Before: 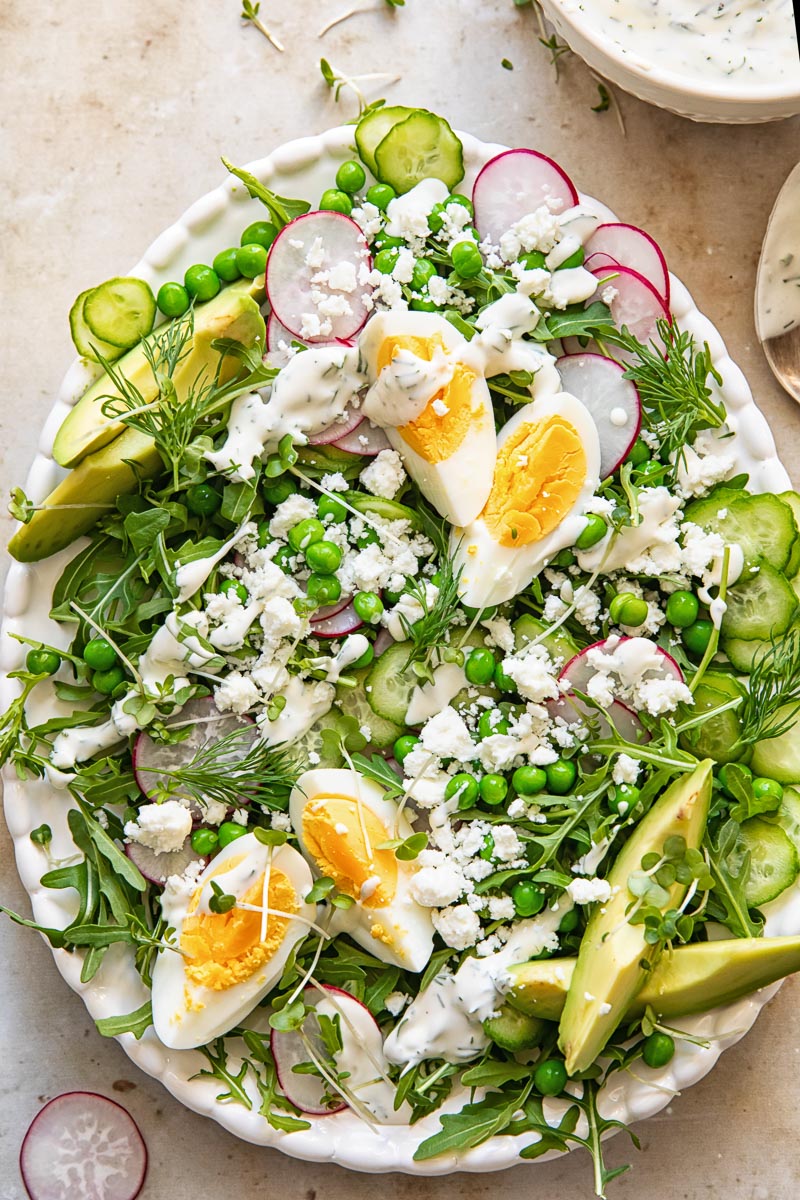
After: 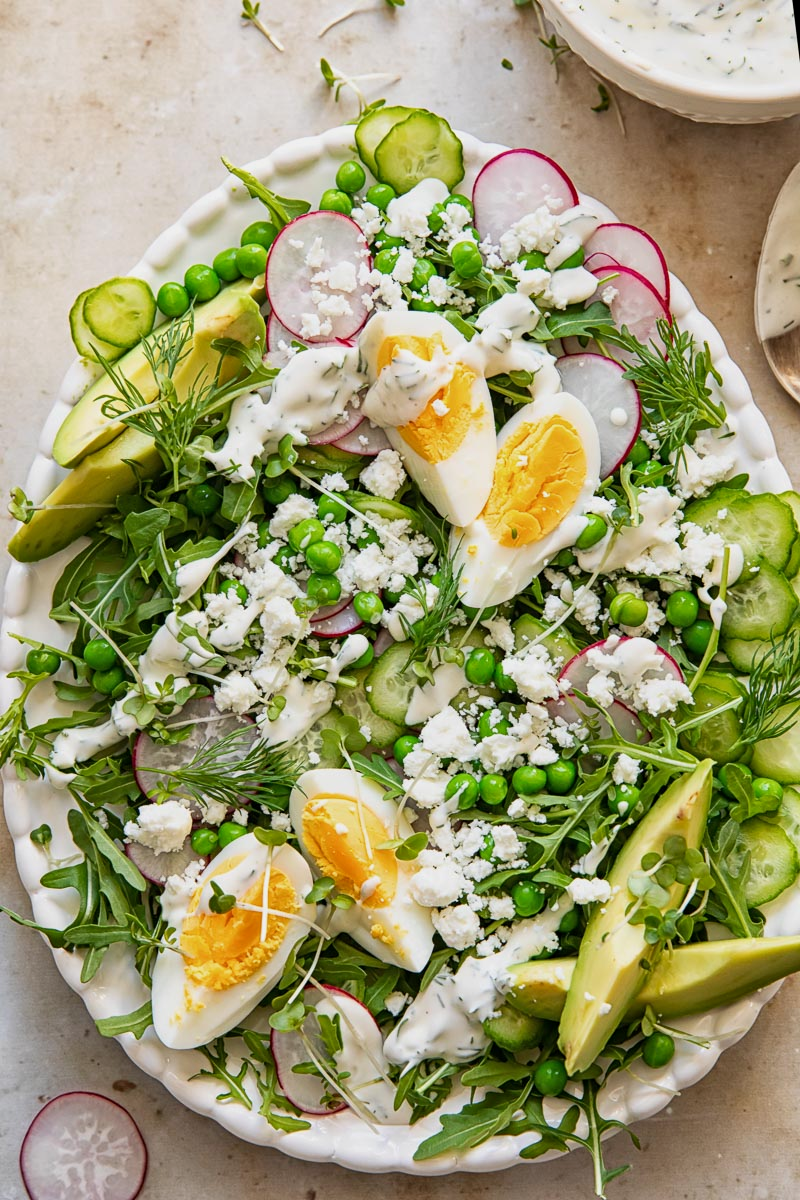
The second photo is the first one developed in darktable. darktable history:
exposure: black level correction 0.001, exposure -0.203 EV, compensate highlight preservation false
